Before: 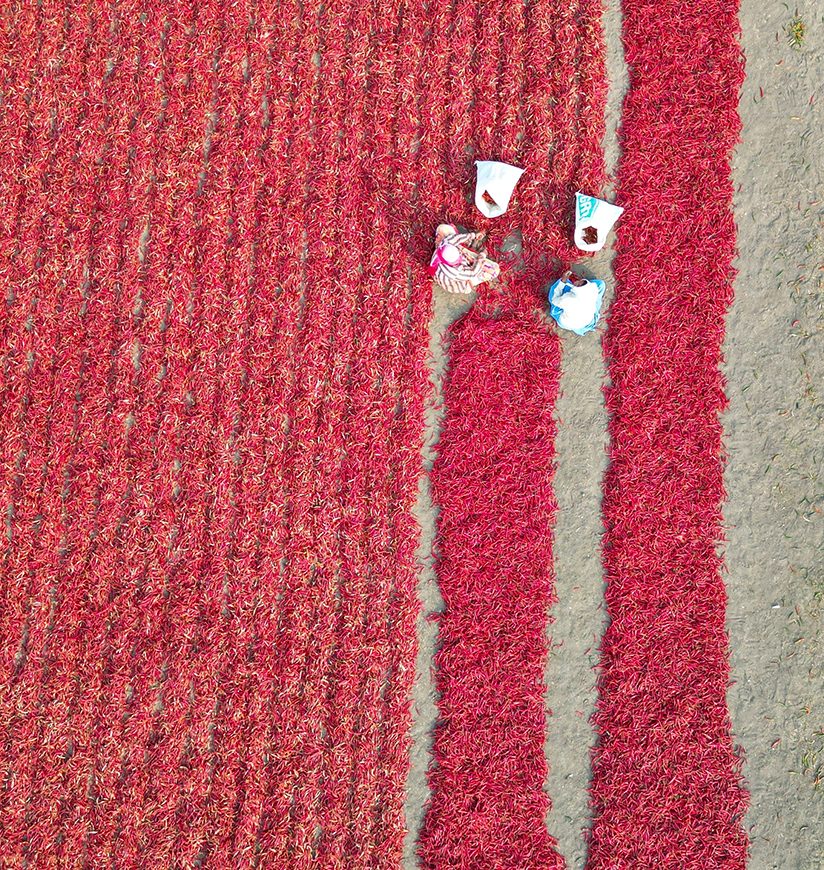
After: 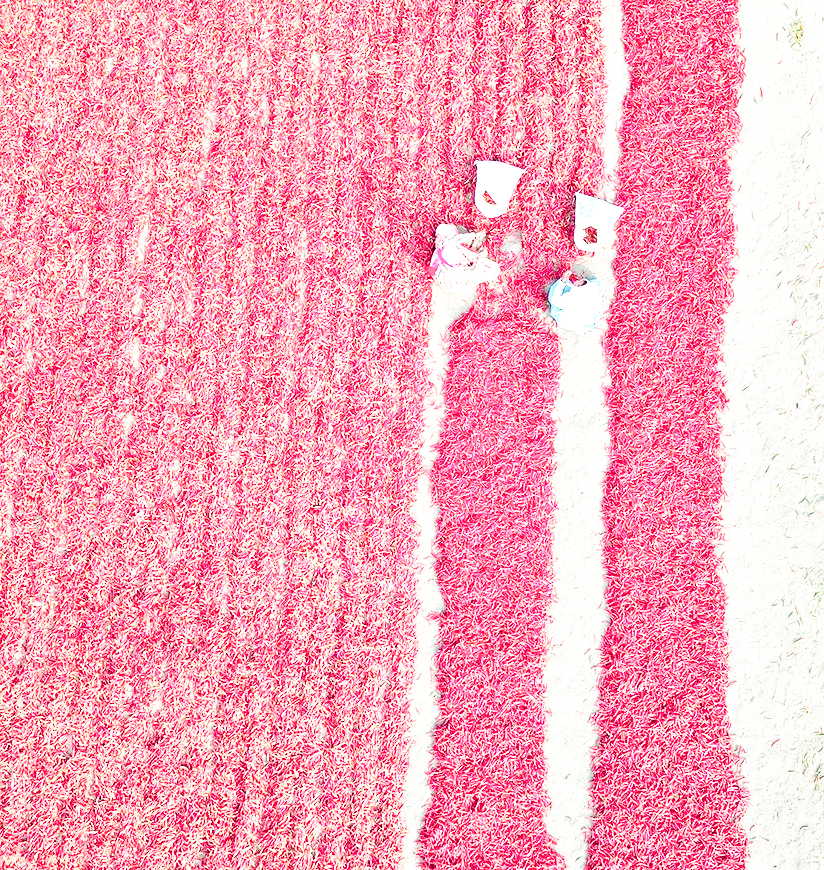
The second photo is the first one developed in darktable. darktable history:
base curve: curves: ch0 [(0, 0) (0.007, 0.004) (0.027, 0.03) (0.046, 0.07) (0.207, 0.54) (0.442, 0.872) (0.673, 0.972) (1, 1)], preserve colors none
exposure: black level correction 0, exposure 1 EV, compensate exposure bias true, compensate highlight preservation false
tone curve: curves: ch0 [(0, 0) (0.003, 0.018) (0.011, 0.024) (0.025, 0.038) (0.044, 0.067) (0.069, 0.098) (0.1, 0.13) (0.136, 0.165) (0.177, 0.205) (0.224, 0.249) (0.277, 0.304) (0.335, 0.365) (0.399, 0.432) (0.468, 0.505) (0.543, 0.579) (0.623, 0.652) (0.709, 0.725) (0.801, 0.802) (0.898, 0.876) (1, 1)], preserve colors none
color contrast: blue-yellow contrast 0.62
